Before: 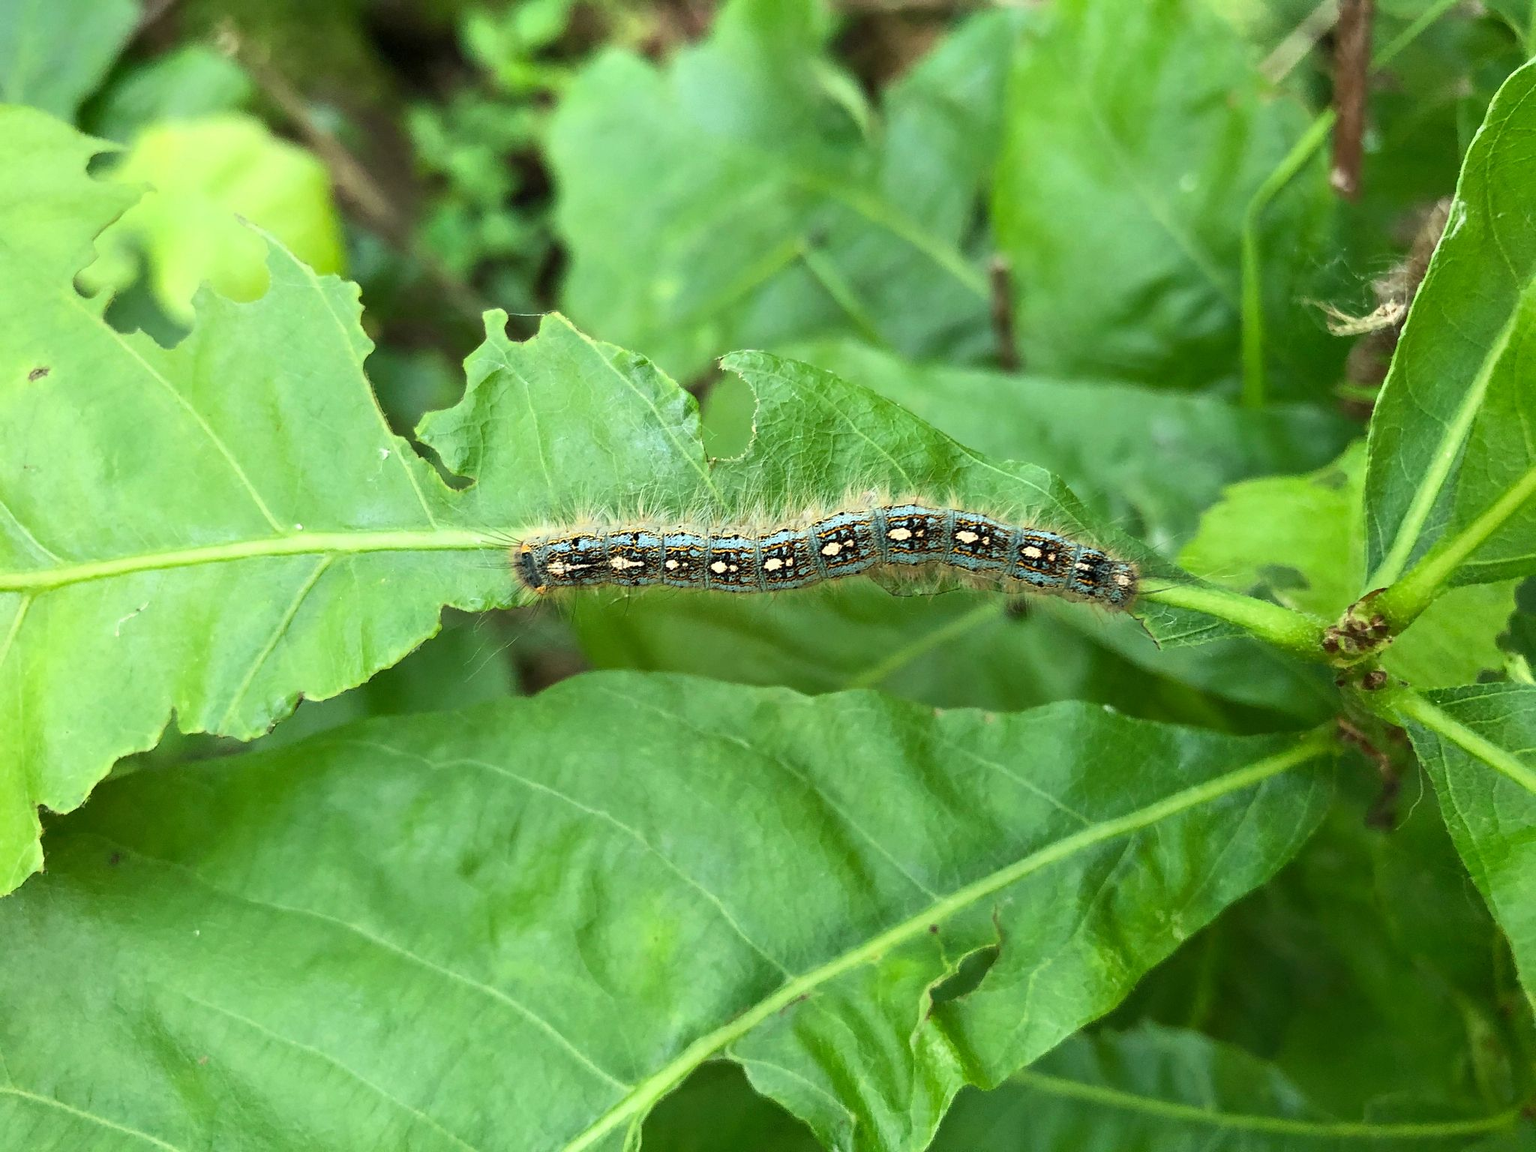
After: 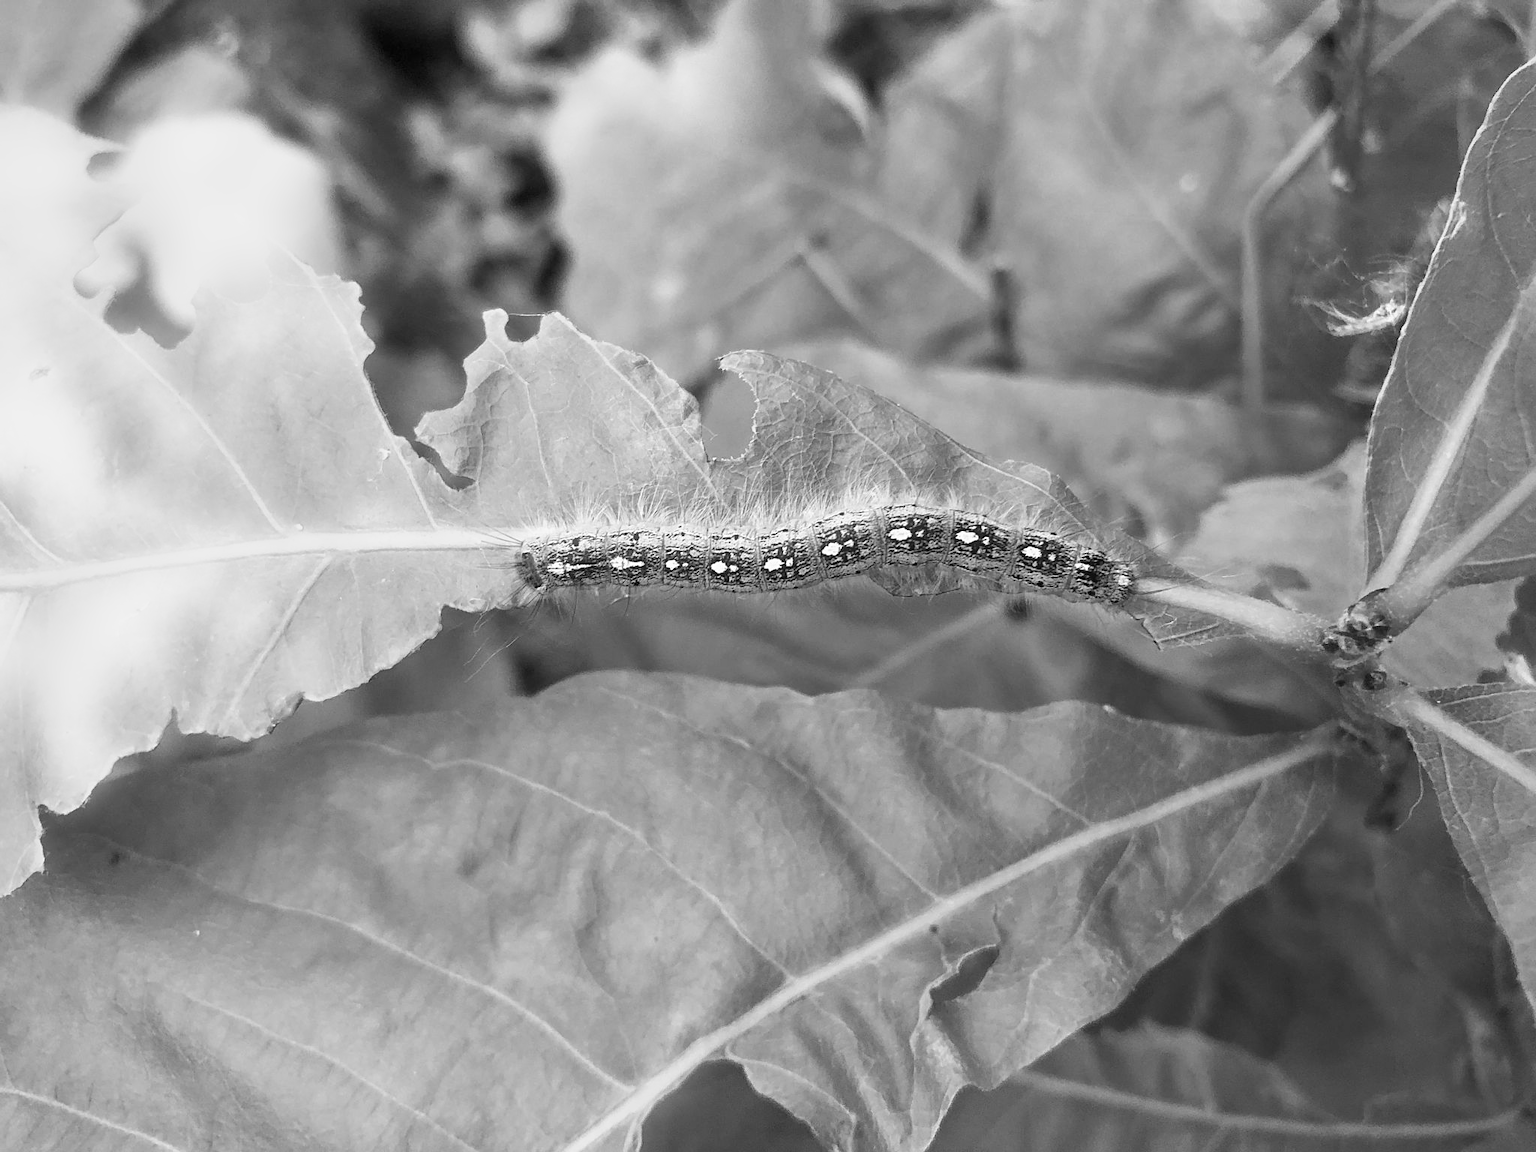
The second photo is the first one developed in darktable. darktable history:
bloom: size 5%, threshold 95%, strength 15%
monochrome: a -4.13, b 5.16, size 1
sharpen: amount 0.2
